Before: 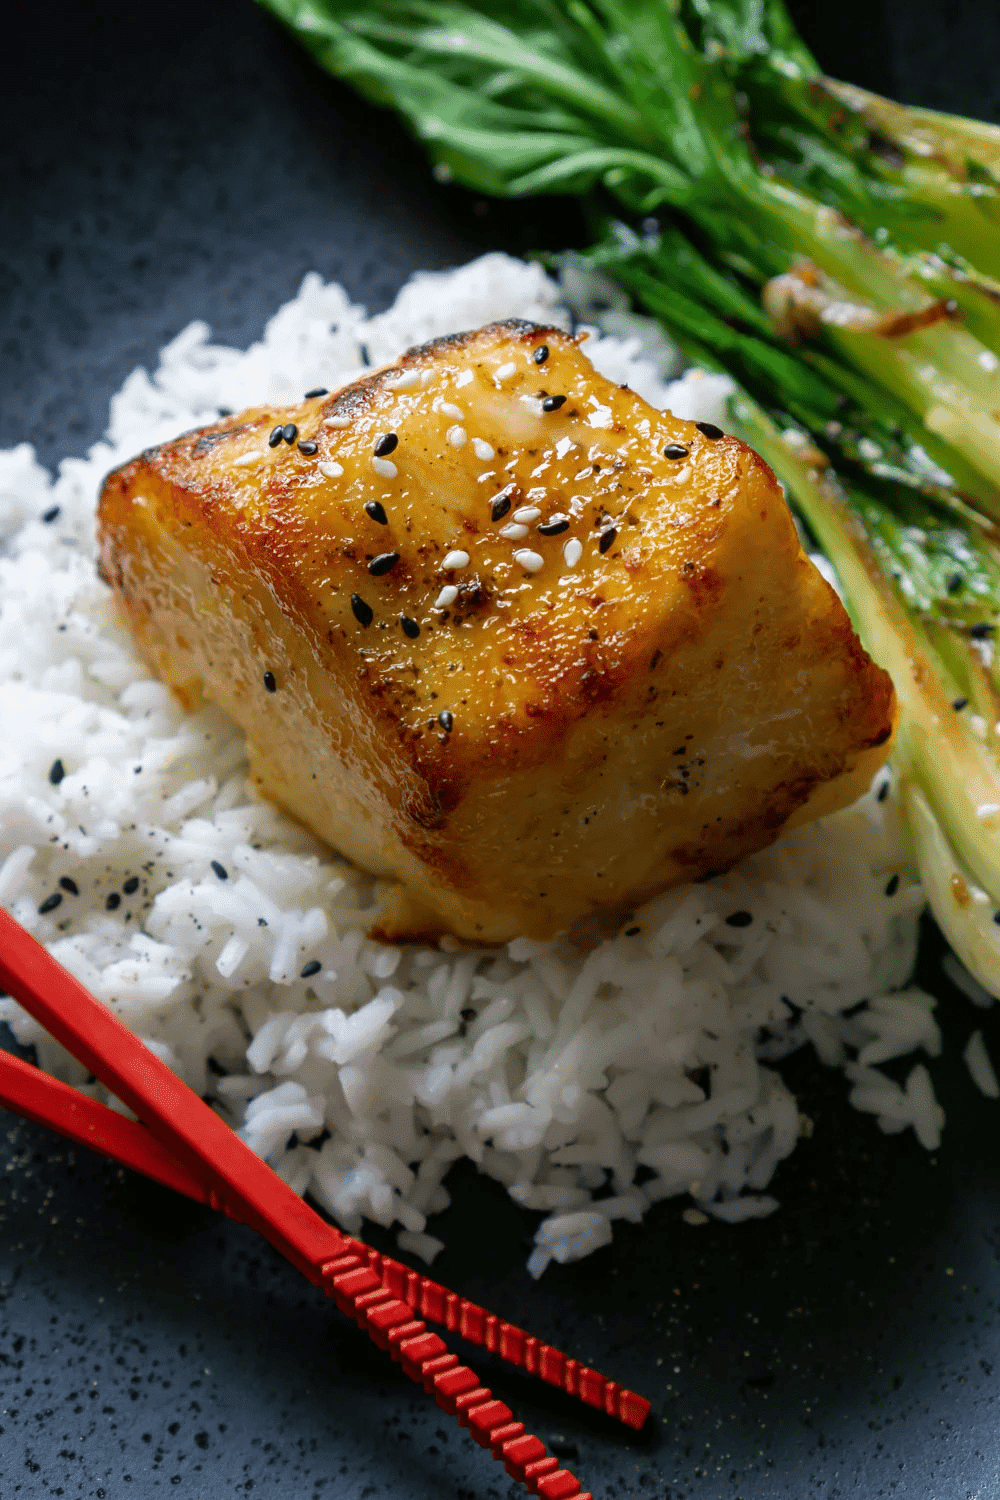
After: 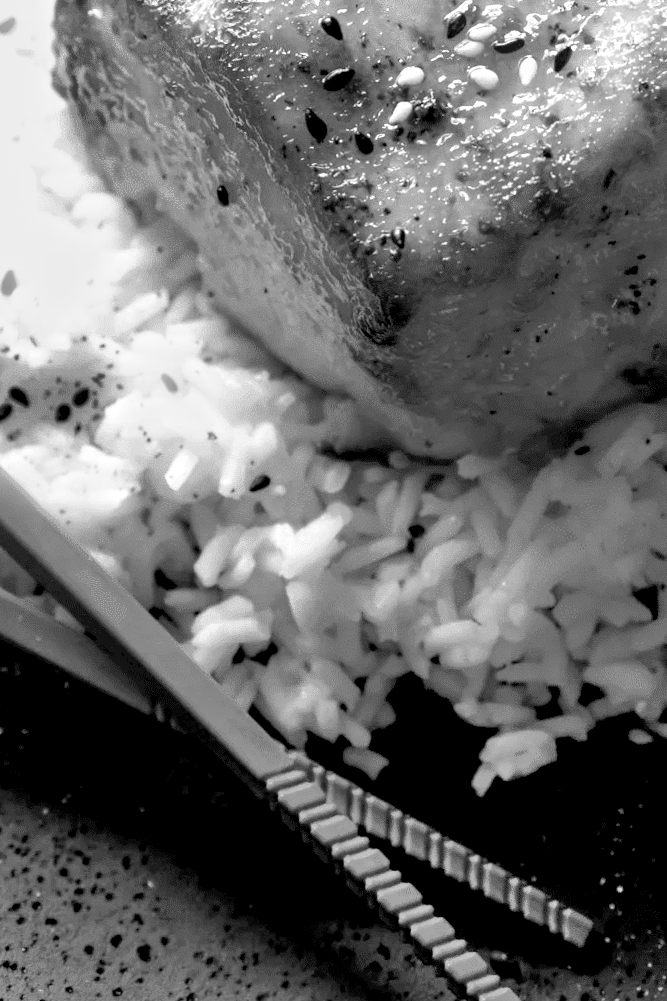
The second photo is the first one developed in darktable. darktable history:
exposure: black level correction 0.008, exposure 0.979 EV, compensate highlight preservation false
crop and rotate: angle -0.82°, left 3.85%, top 31.828%, right 27.992%
bloom: size 3%, threshold 100%, strength 0%
haze removal: compatibility mode true, adaptive false
monochrome: a -74.22, b 78.2
white balance: red 0.98, blue 1.034
shadows and highlights: soften with gaussian
